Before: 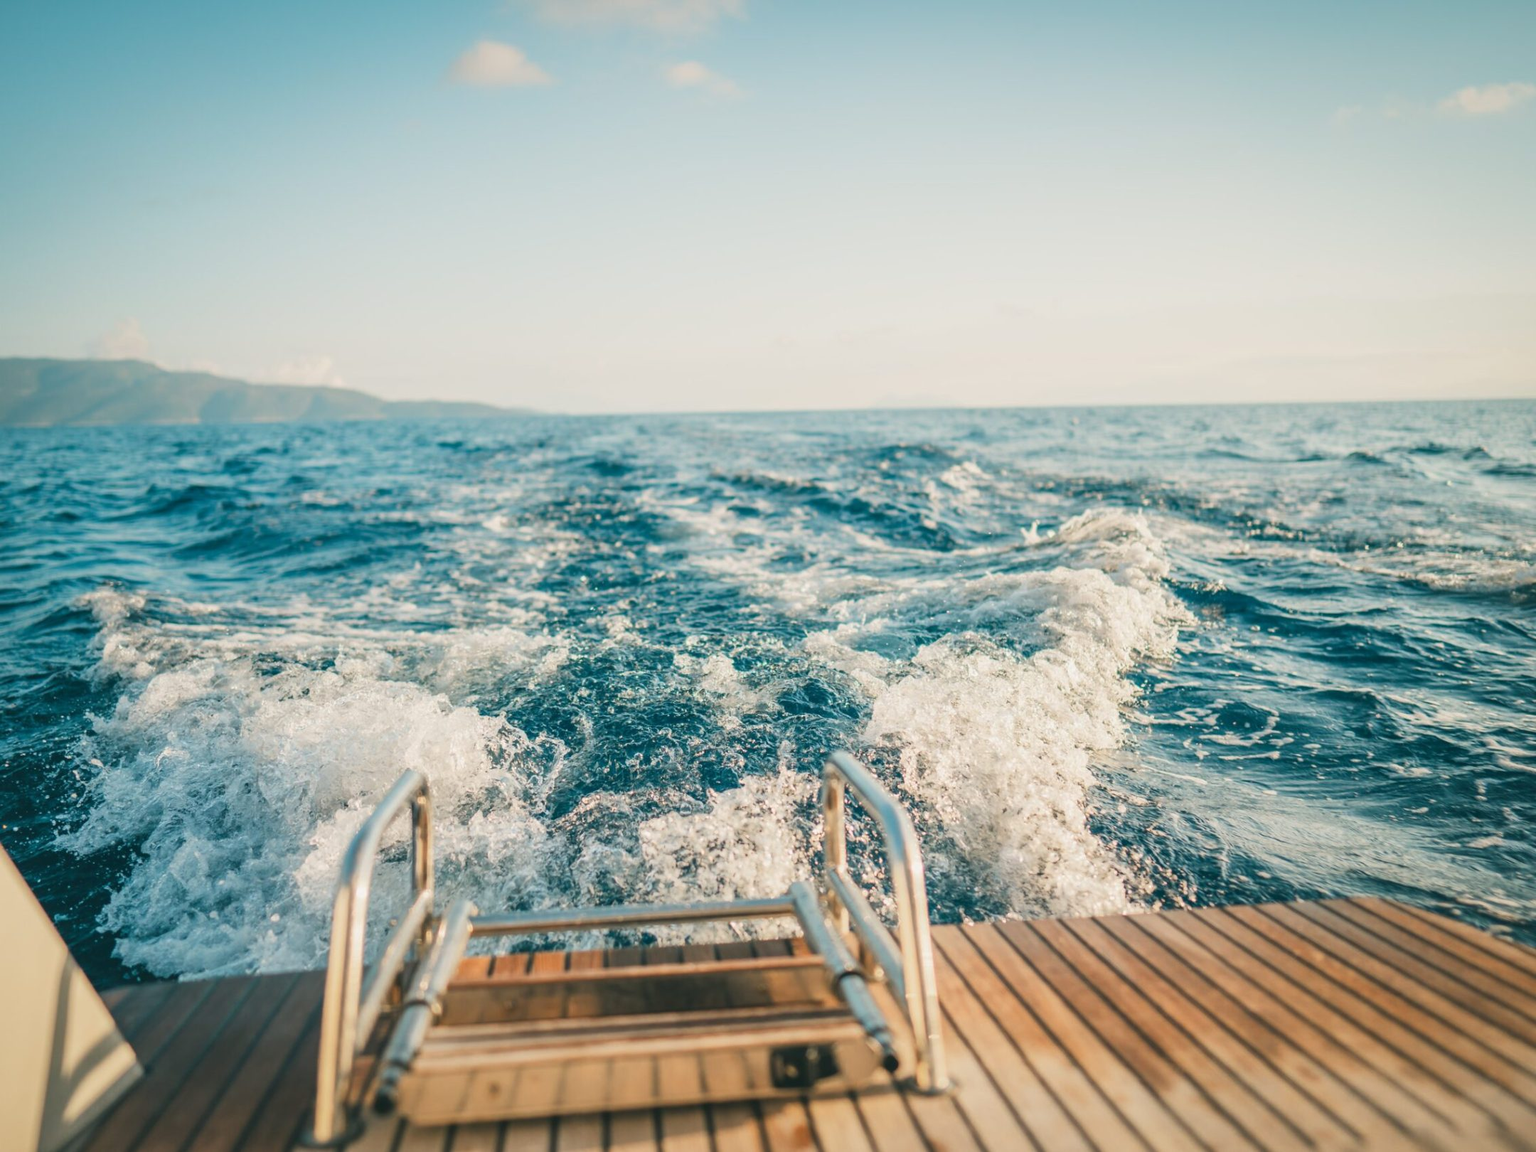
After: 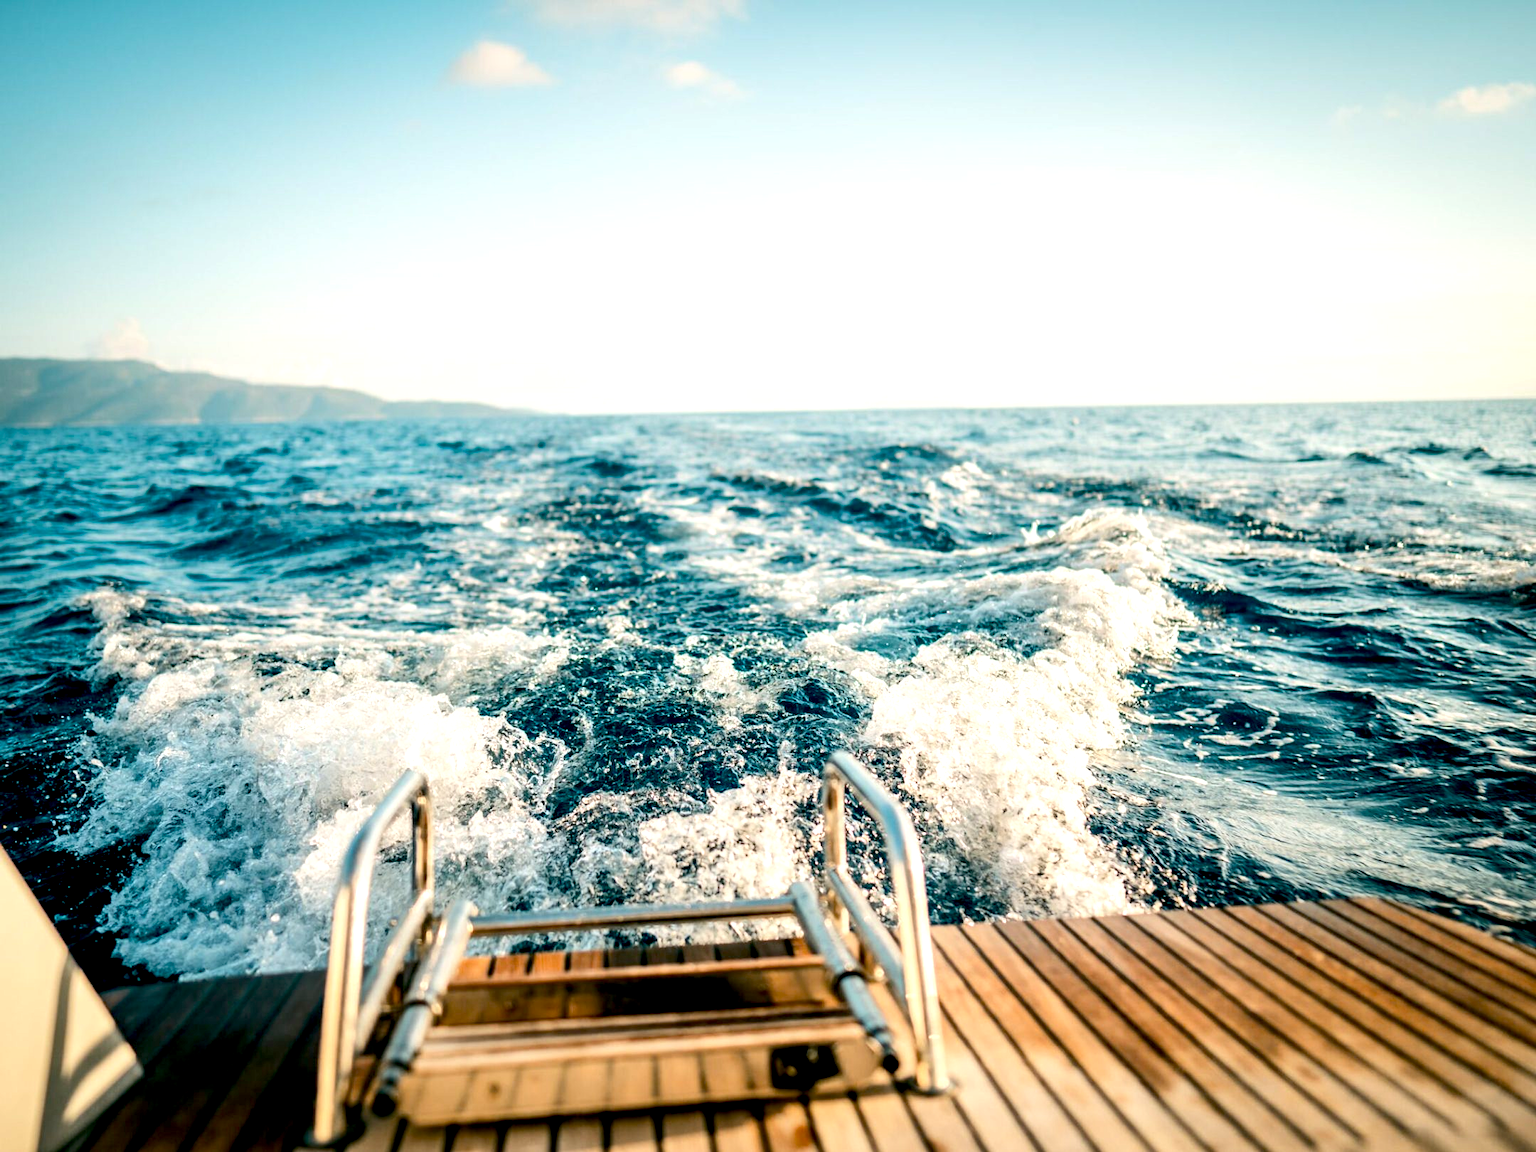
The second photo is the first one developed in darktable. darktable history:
tone equalizer: -8 EV -0.75 EV, -7 EV -0.7 EV, -6 EV -0.6 EV, -5 EV -0.4 EV, -3 EV 0.4 EV, -2 EV 0.6 EV, -1 EV 0.7 EV, +0 EV 0.75 EV, edges refinement/feathering 500, mask exposure compensation -1.57 EV, preserve details no
exposure: black level correction 0.047, exposure 0.013 EV, compensate highlight preservation false
